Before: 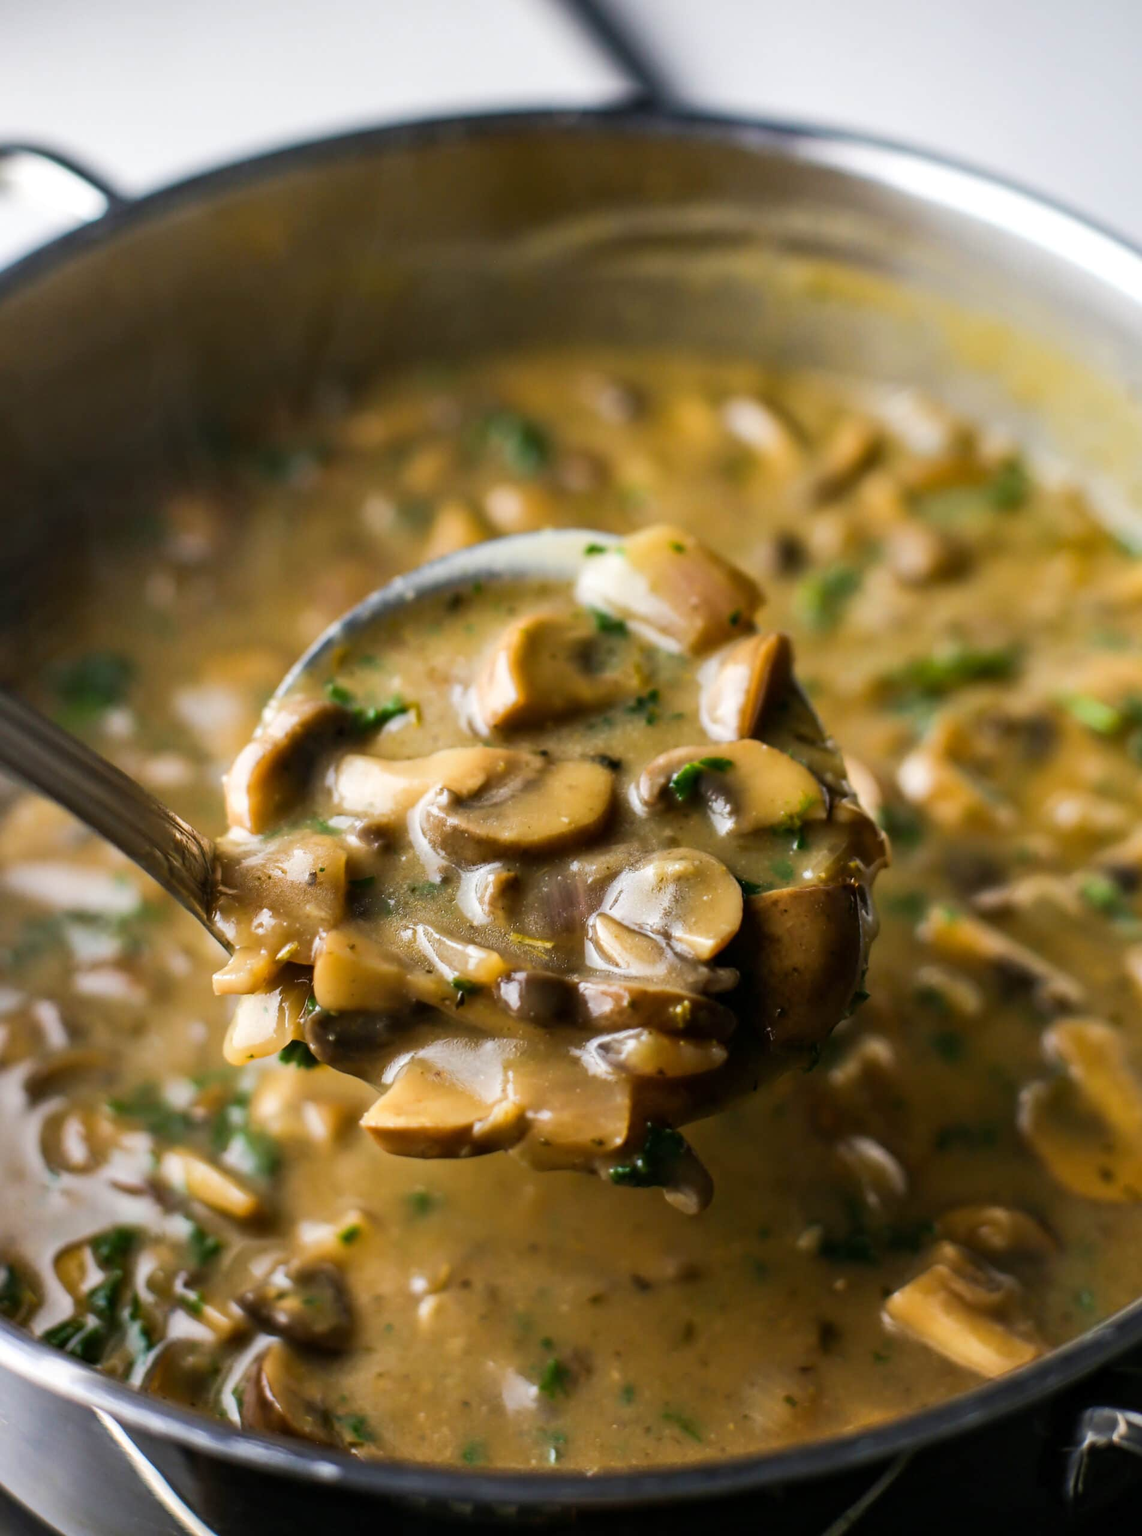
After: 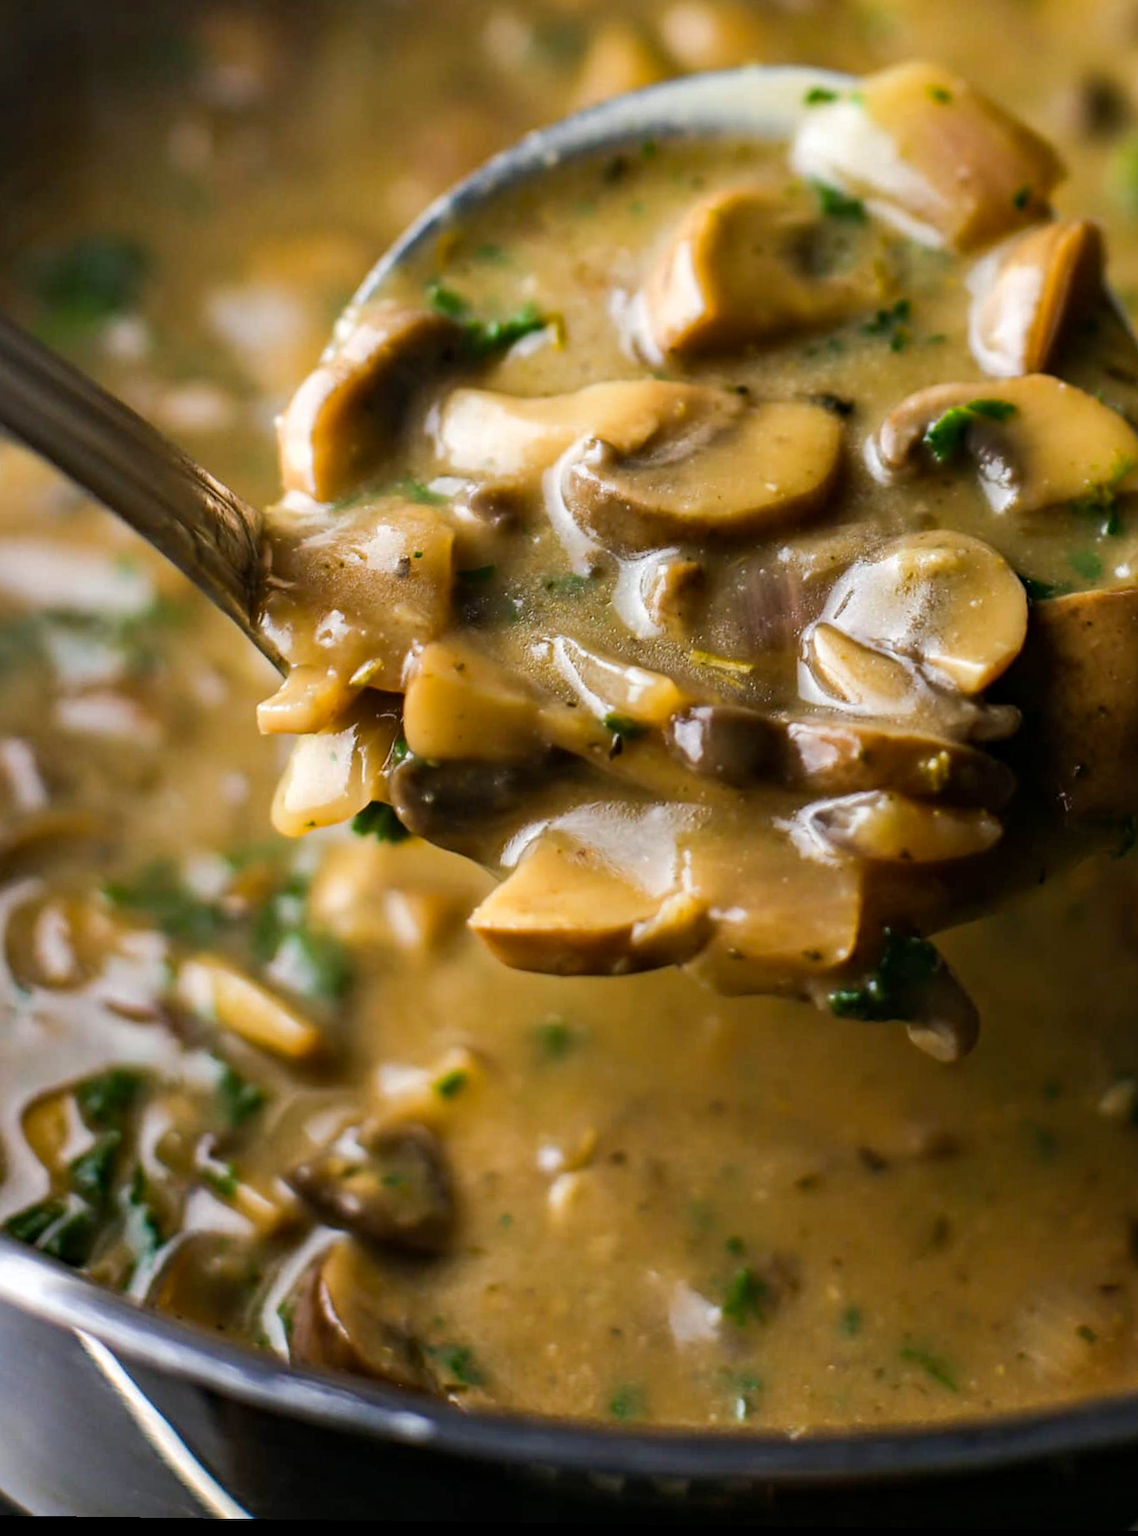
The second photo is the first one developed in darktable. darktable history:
crop and rotate: angle -0.787°, left 3.722%, top 31.691%, right 28.768%
haze removal: compatibility mode true, adaptive false
